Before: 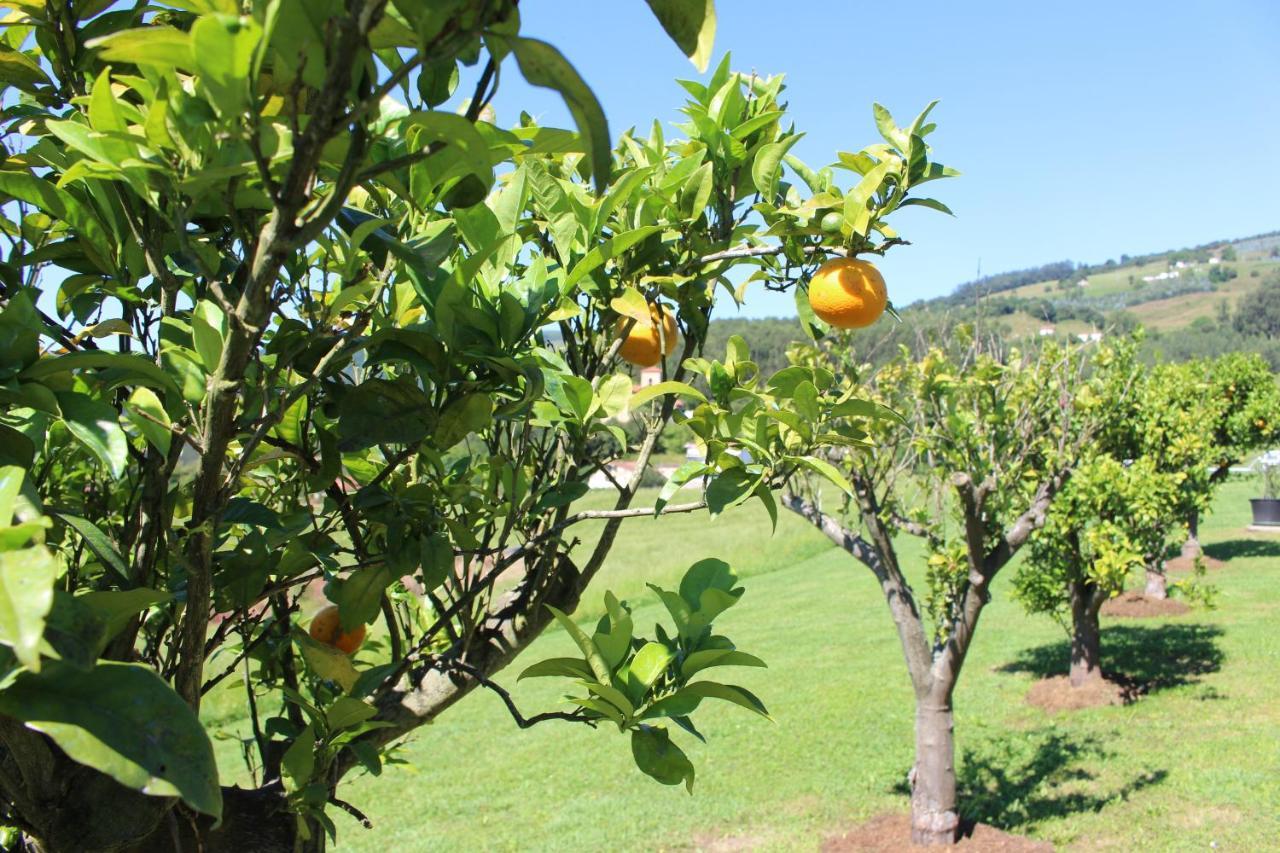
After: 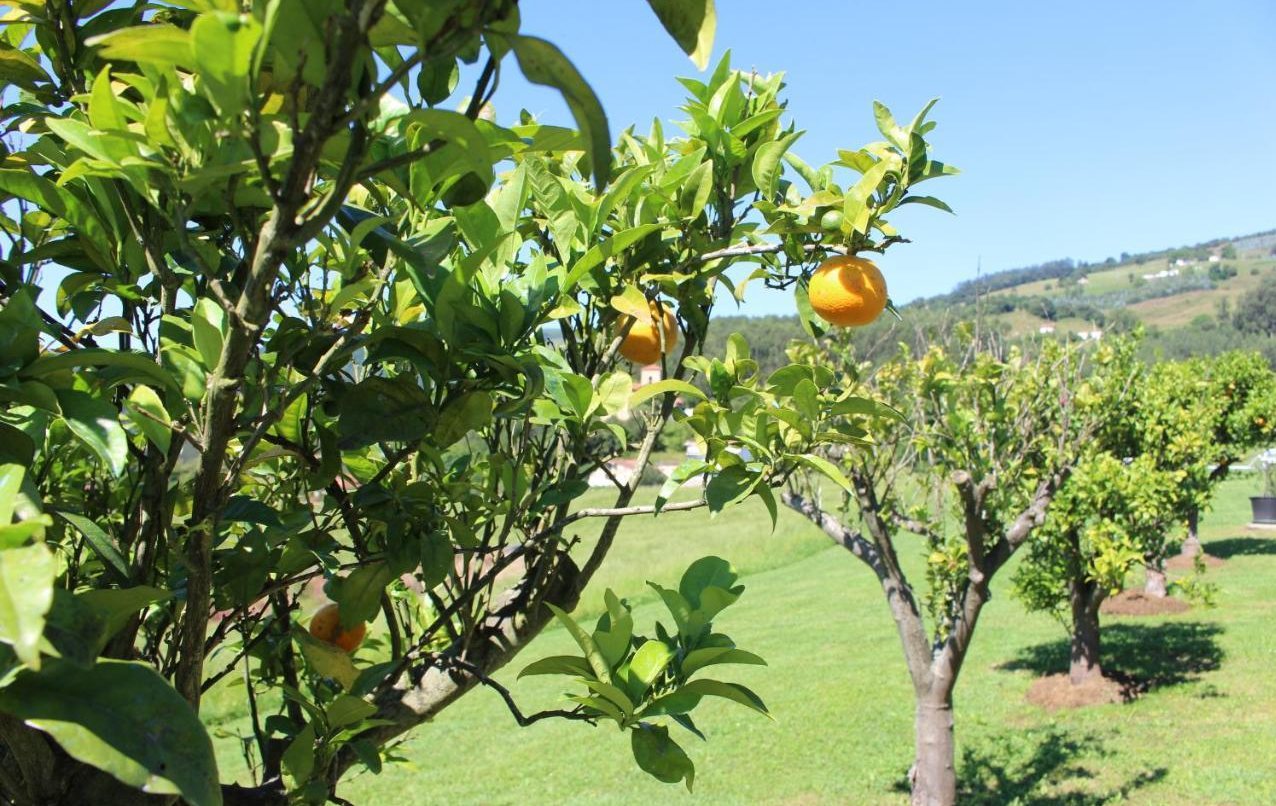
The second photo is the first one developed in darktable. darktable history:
crop: top 0.342%, right 0.262%, bottom 5.095%
